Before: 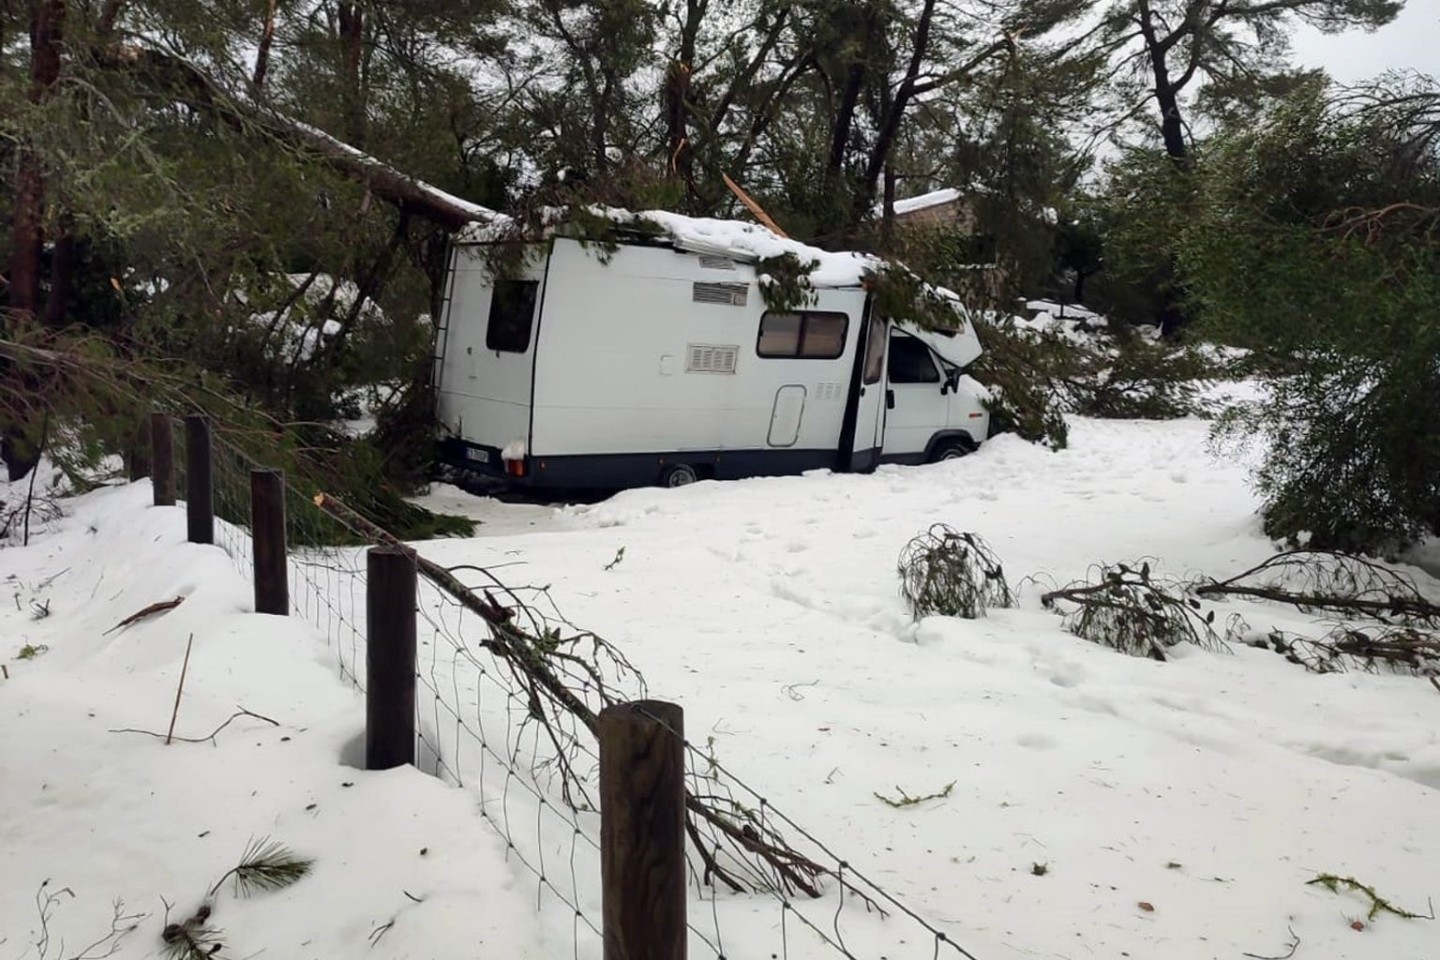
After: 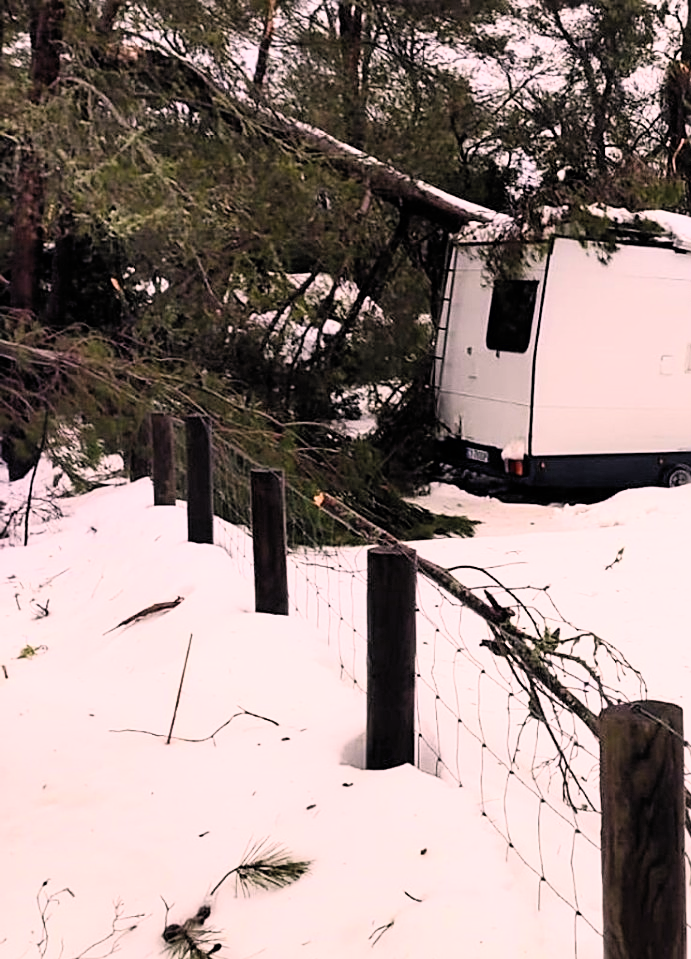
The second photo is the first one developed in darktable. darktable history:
crop and rotate: left 0.003%, right 51.977%
exposure: black level correction 0, exposure 0.953 EV, compensate exposure bias true, compensate highlight preservation false
color correction: highlights a* 14.67, highlights b* 4.67
shadows and highlights: shadows 0.471, highlights 40.48
sharpen: on, module defaults
filmic rgb: black relative exposure -7.65 EV, white relative exposure 3.96 EV, hardness 4.01, contrast 1.096, highlights saturation mix -30.41%, color science v6 (2022), iterations of high-quality reconstruction 0
color balance rgb: highlights gain › chroma 0.193%, highlights gain › hue 331.79°, perceptual saturation grading › global saturation 0.821%, global vibrance 23.602%
